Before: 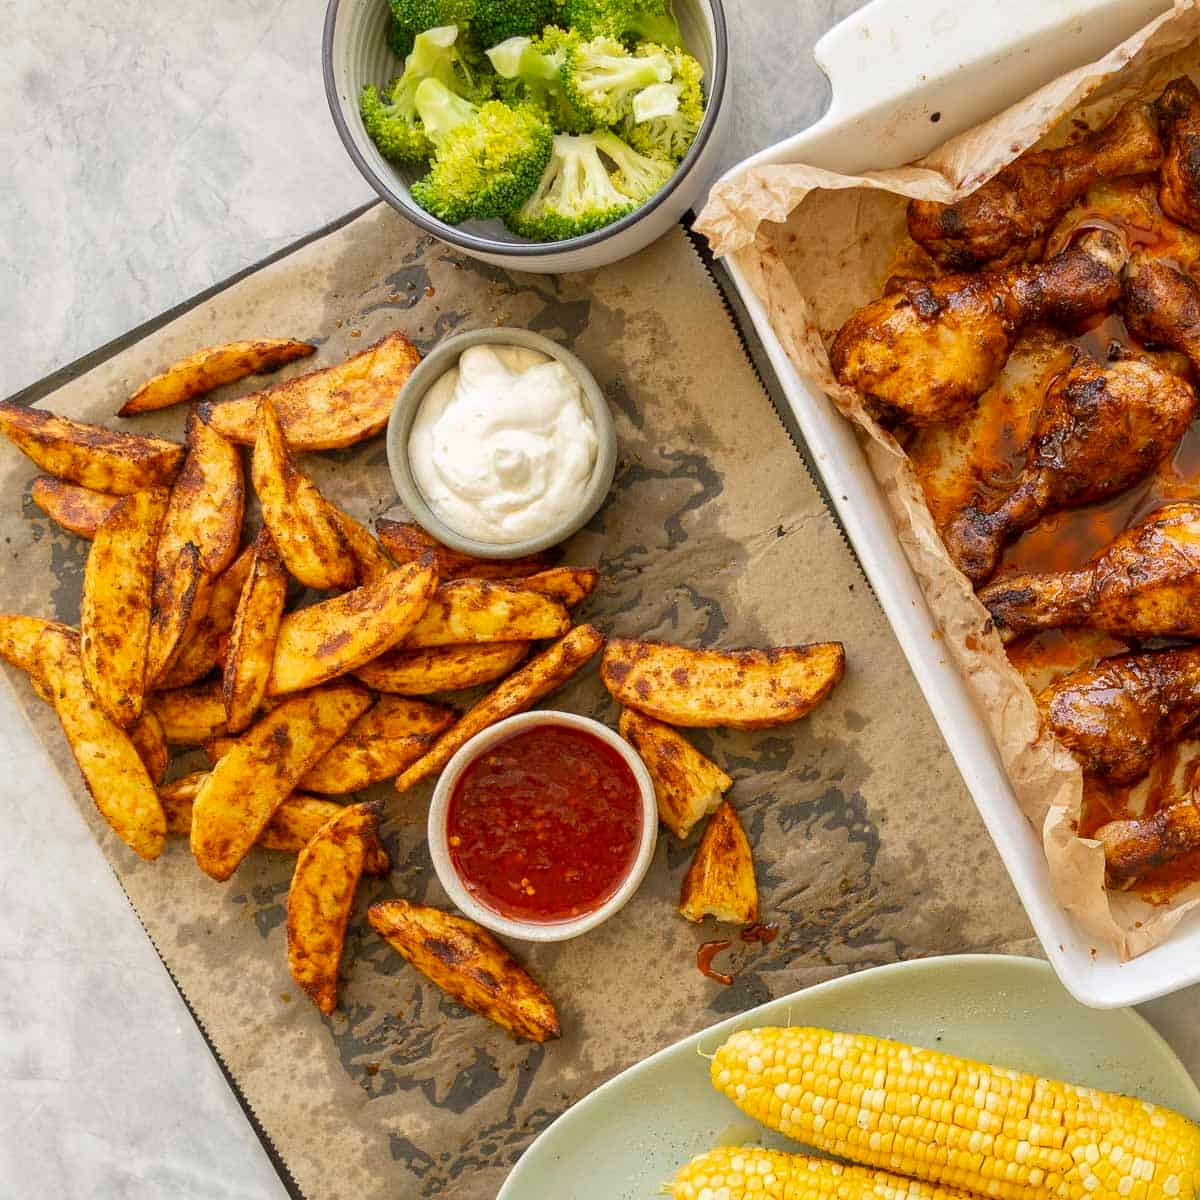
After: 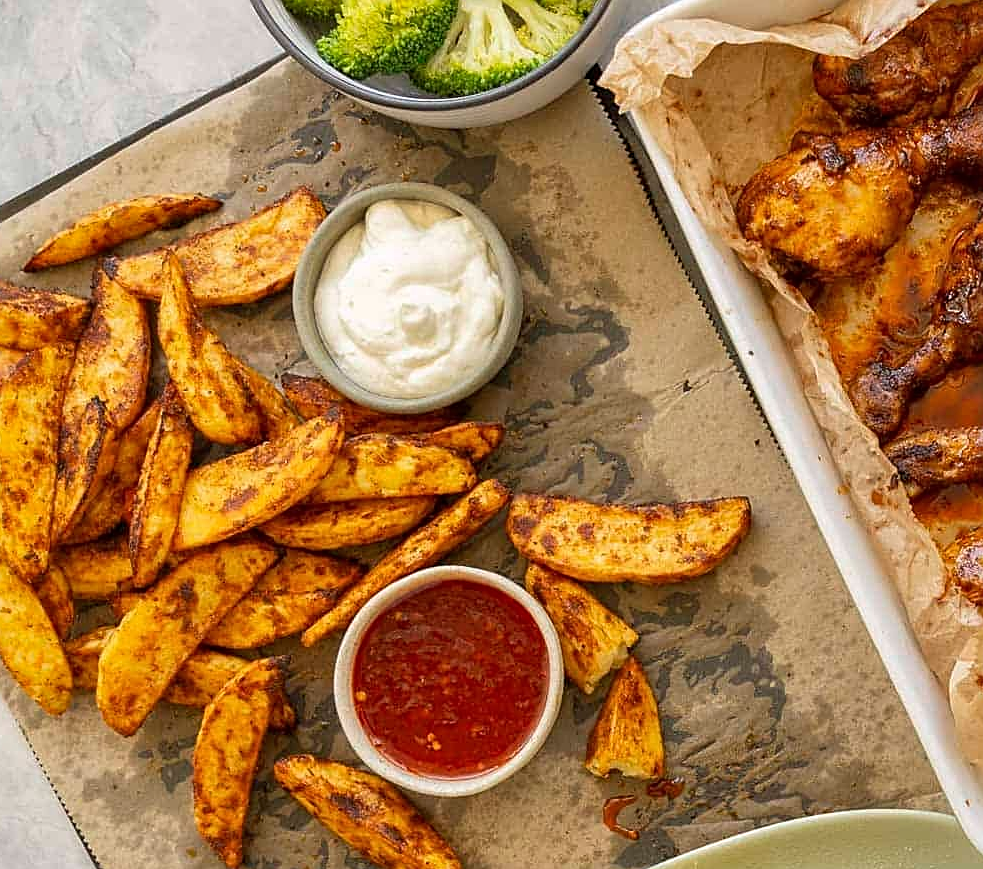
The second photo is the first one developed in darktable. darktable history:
crop: left 7.864%, top 12.165%, right 10.176%, bottom 15.408%
shadows and highlights: shadows 32.33, highlights -31.41, soften with gaussian
sharpen: on, module defaults
